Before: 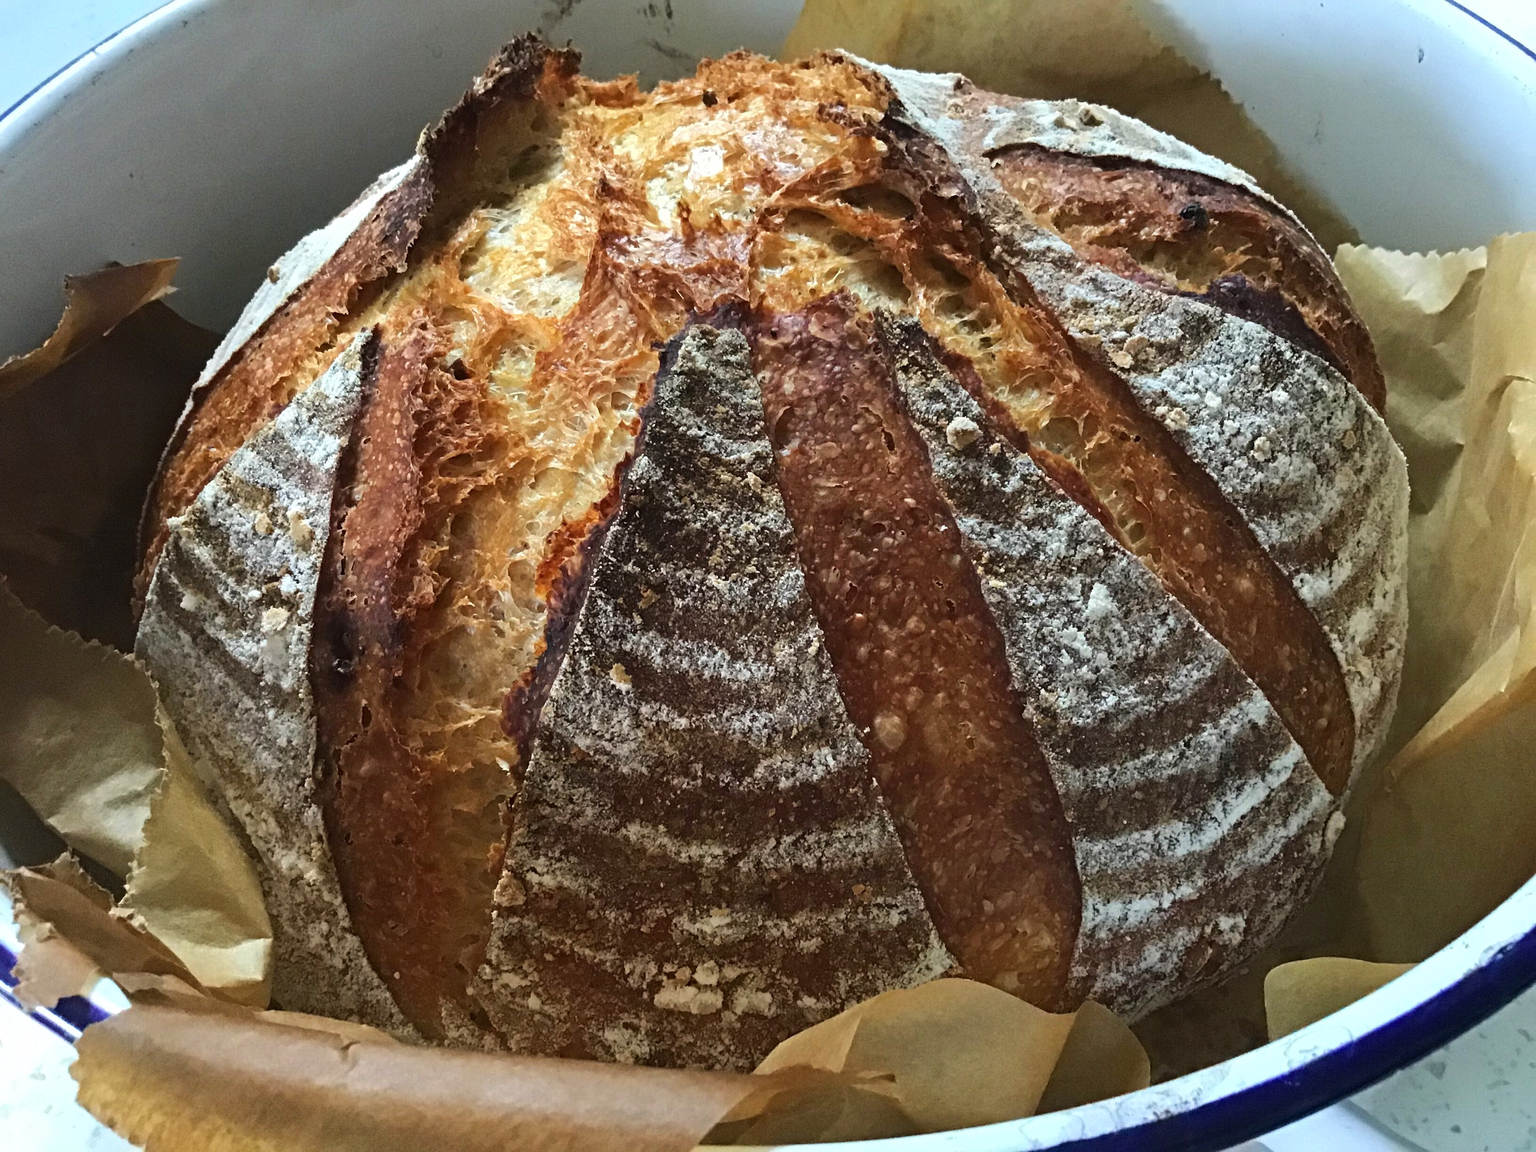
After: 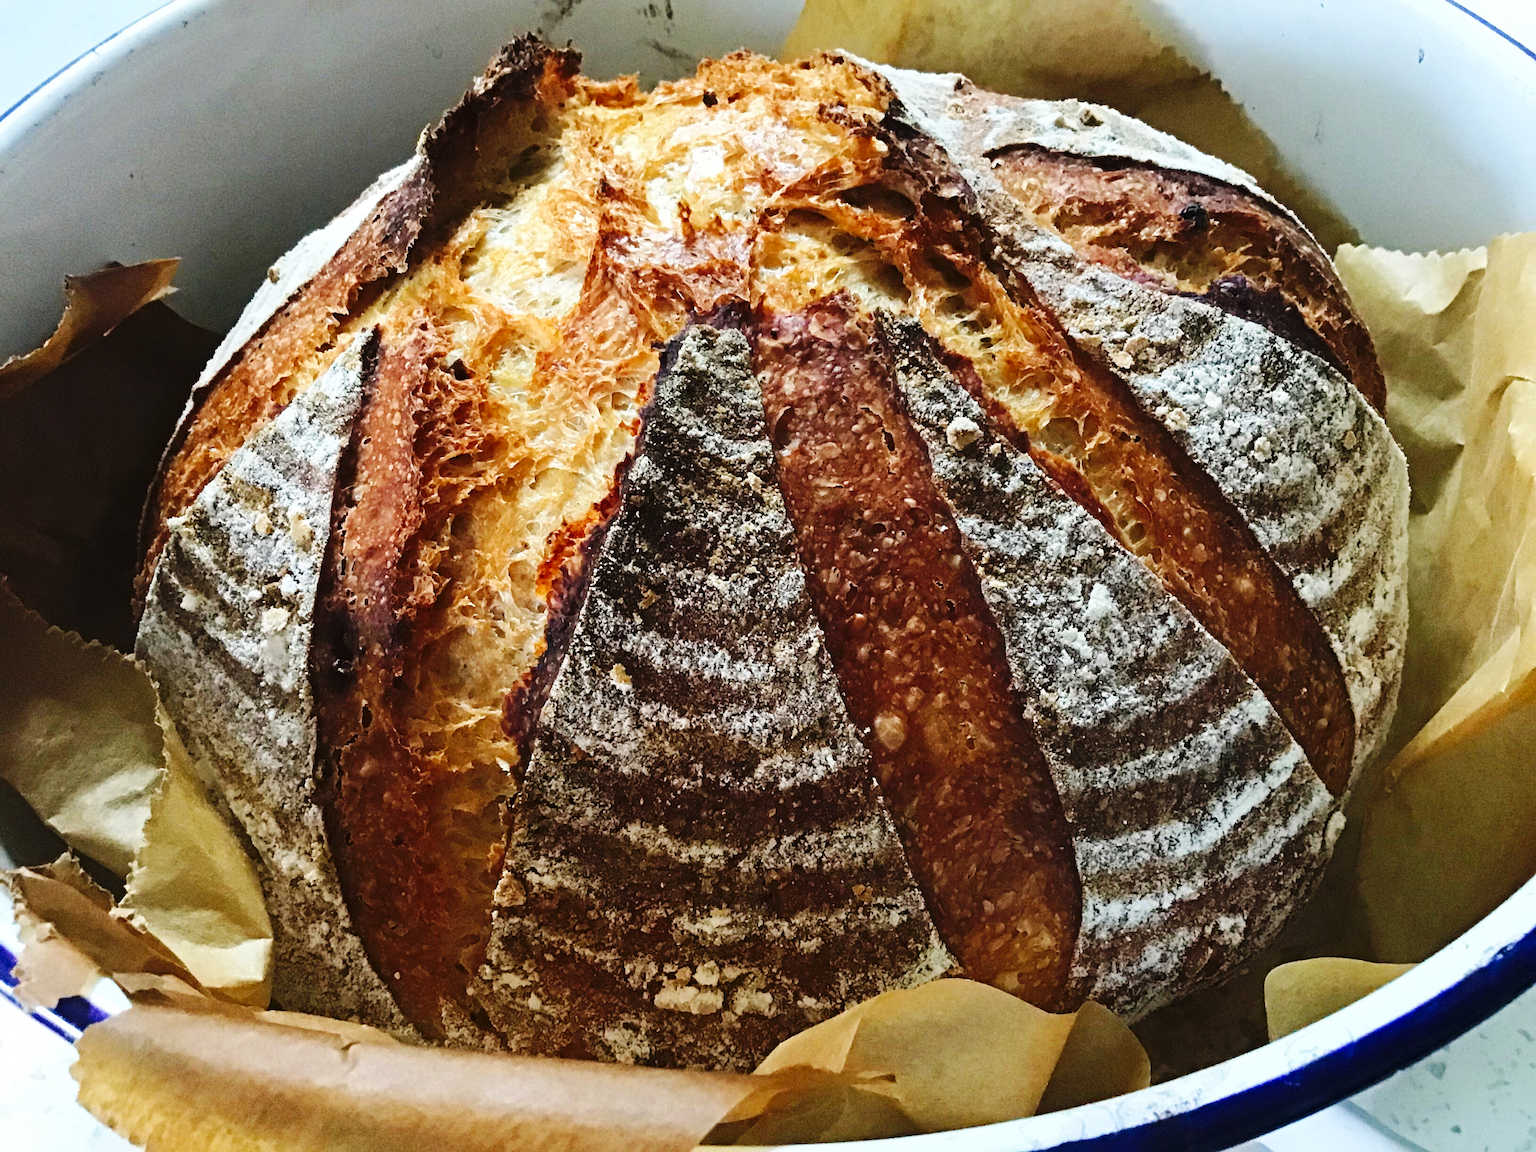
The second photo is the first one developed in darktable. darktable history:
base curve: curves: ch0 [(0, 0) (0.036, 0.025) (0.121, 0.166) (0.206, 0.329) (0.605, 0.79) (1, 1)], preserve colors none
exposure: compensate highlight preservation false
